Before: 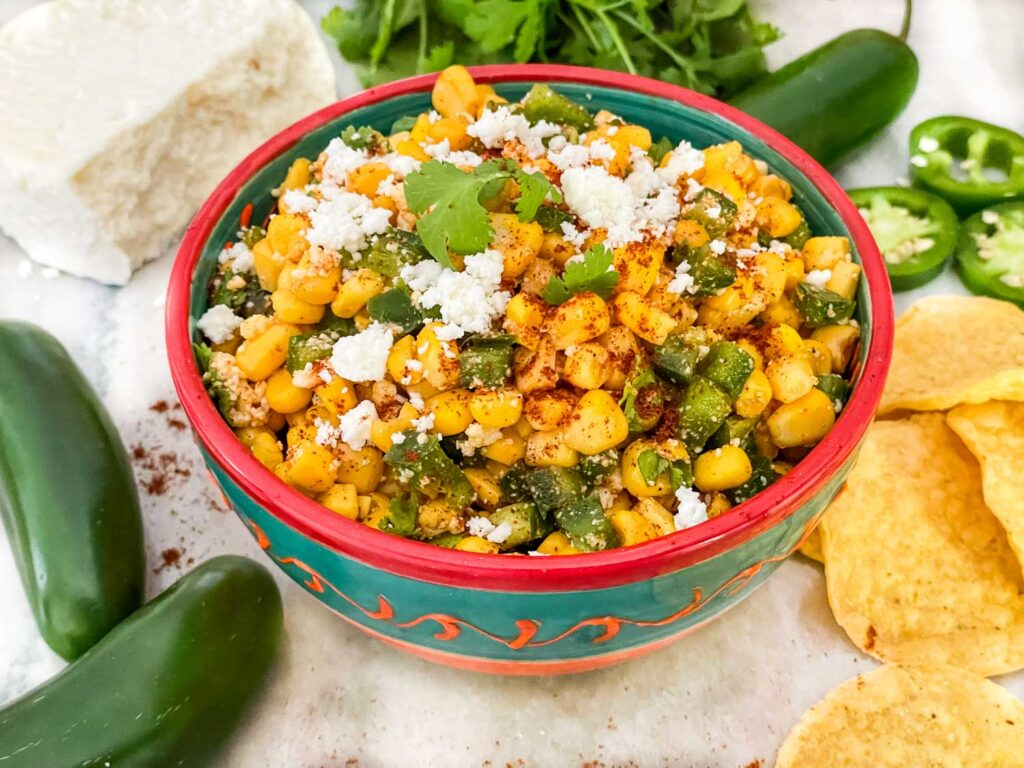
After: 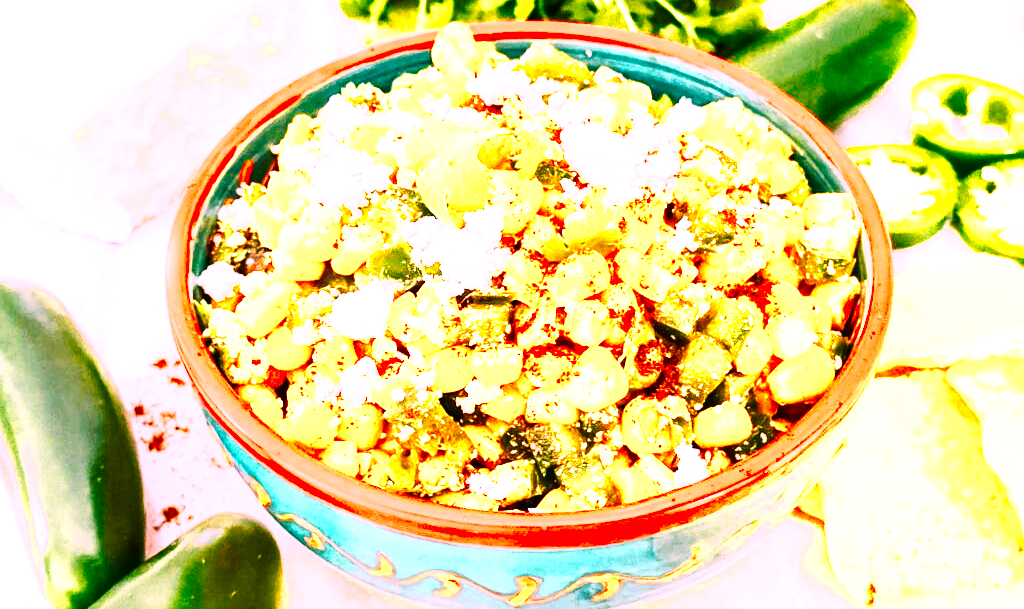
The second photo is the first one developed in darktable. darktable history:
color correction: highlights a* 19.26, highlights b* -11.28, saturation 1.69
color zones: curves: ch0 [(0.018, 0.548) (0.197, 0.654) (0.425, 0.447) (0.605, 0.658) (0.732, 0.579)]; ch1 [(0.105, 0.531) (0.224, 0.531) (0.386, 0.39) (0.618, 0.456) (0.732, 0.456) (0.956, 0.421)]; ch2 [(0.039, 0.583) (0.215, 0.465) (0.399, 0.544) (0.465, 0.548) (0.614, 0.447) (0.724, 0.43) (0.882, 0.623) (0.956, 0.632)]
tone curve: curves: ch0 [(0, 0.008) (0.107, 0.083) (0.283, 0.287) (0.429, 0.51) (0.607, 0.739) (0.789, 0.893) (0.998, 0.978)]; ch1 [(0, 0) (0.323, 0.339) (0.438, 0.427) (0.478, 0.484) (0.502, 0.502) (0.527, 0.525) (0.571, 0.579) (0.608, 0.629) (0.669, 0.704) (0.859, 0.899) (1, 1)]; ch2 [(0, 0) (0.33, 0.347) (0.421, 0.456) (0.473, 0.498) (0.502, 0.504) (0.522, 0.524) (0.549, 0.567) (0.593, 0.626) (0.676, 0.724) (1, 1)], preserve colors none
crop and rotate: top 5.659%, bottom 14.945%
exposure: black level correction 0, exposure 0.9 EV, compensate highlight preservation false
contrast brightness saturation: contrast 0.221
